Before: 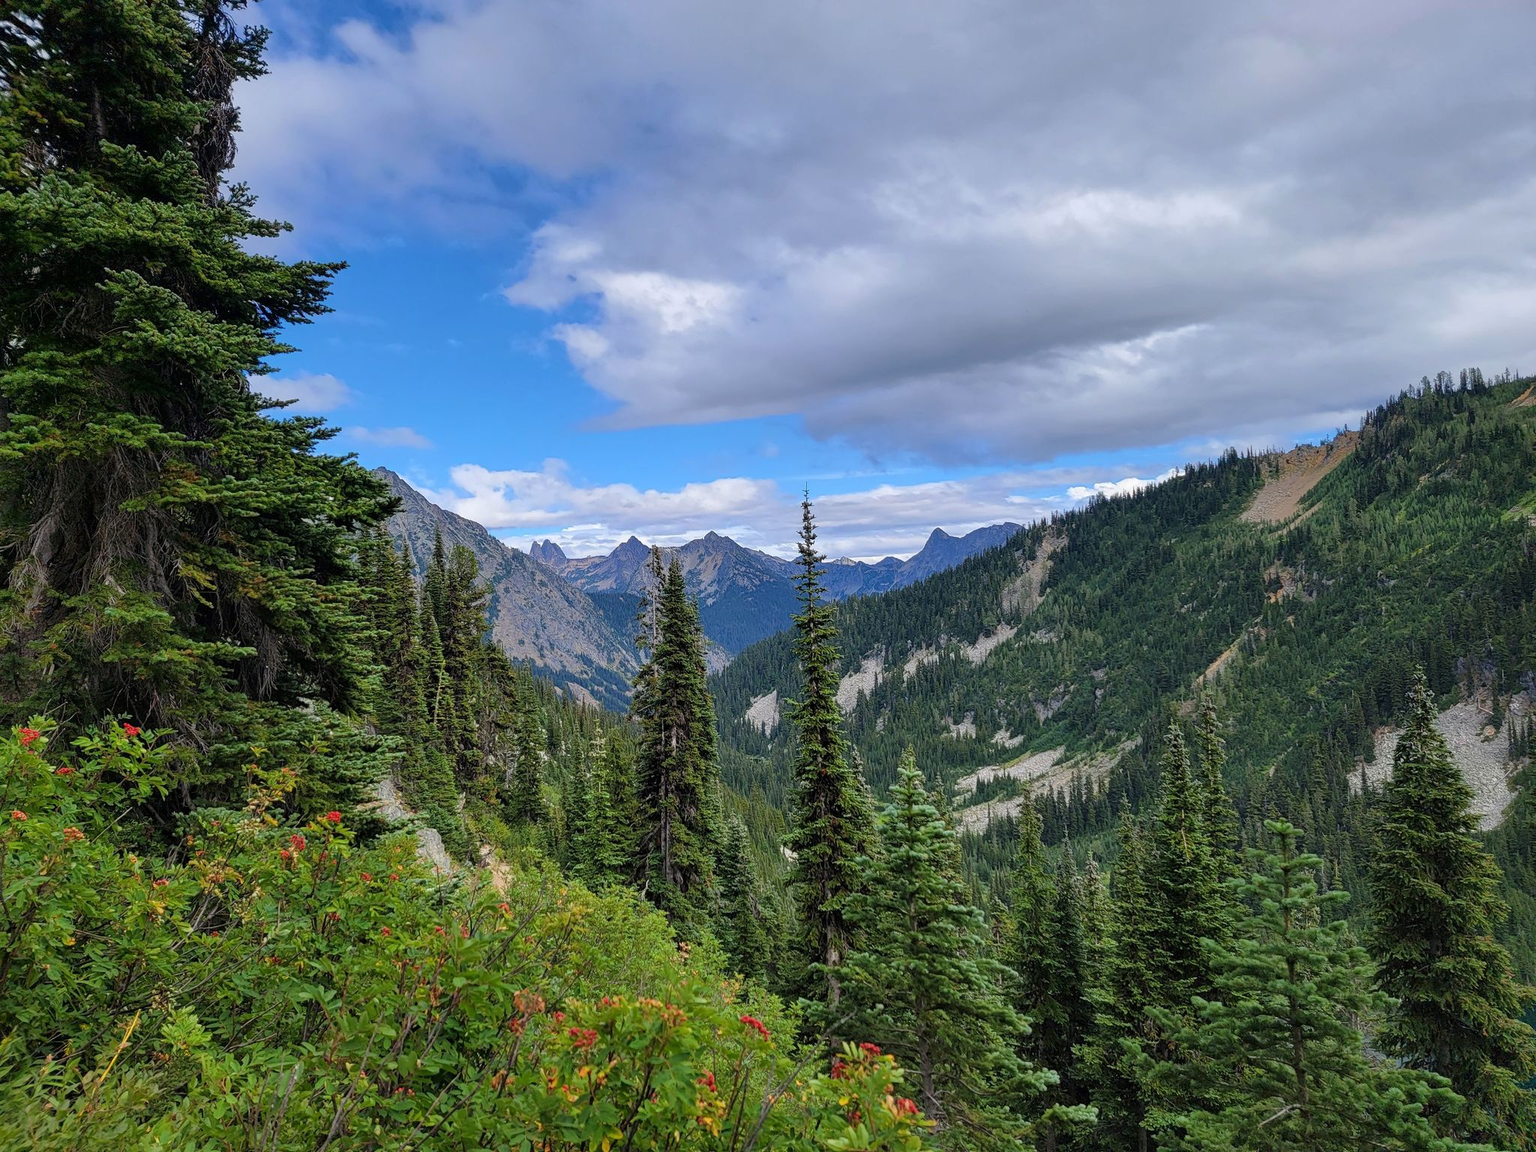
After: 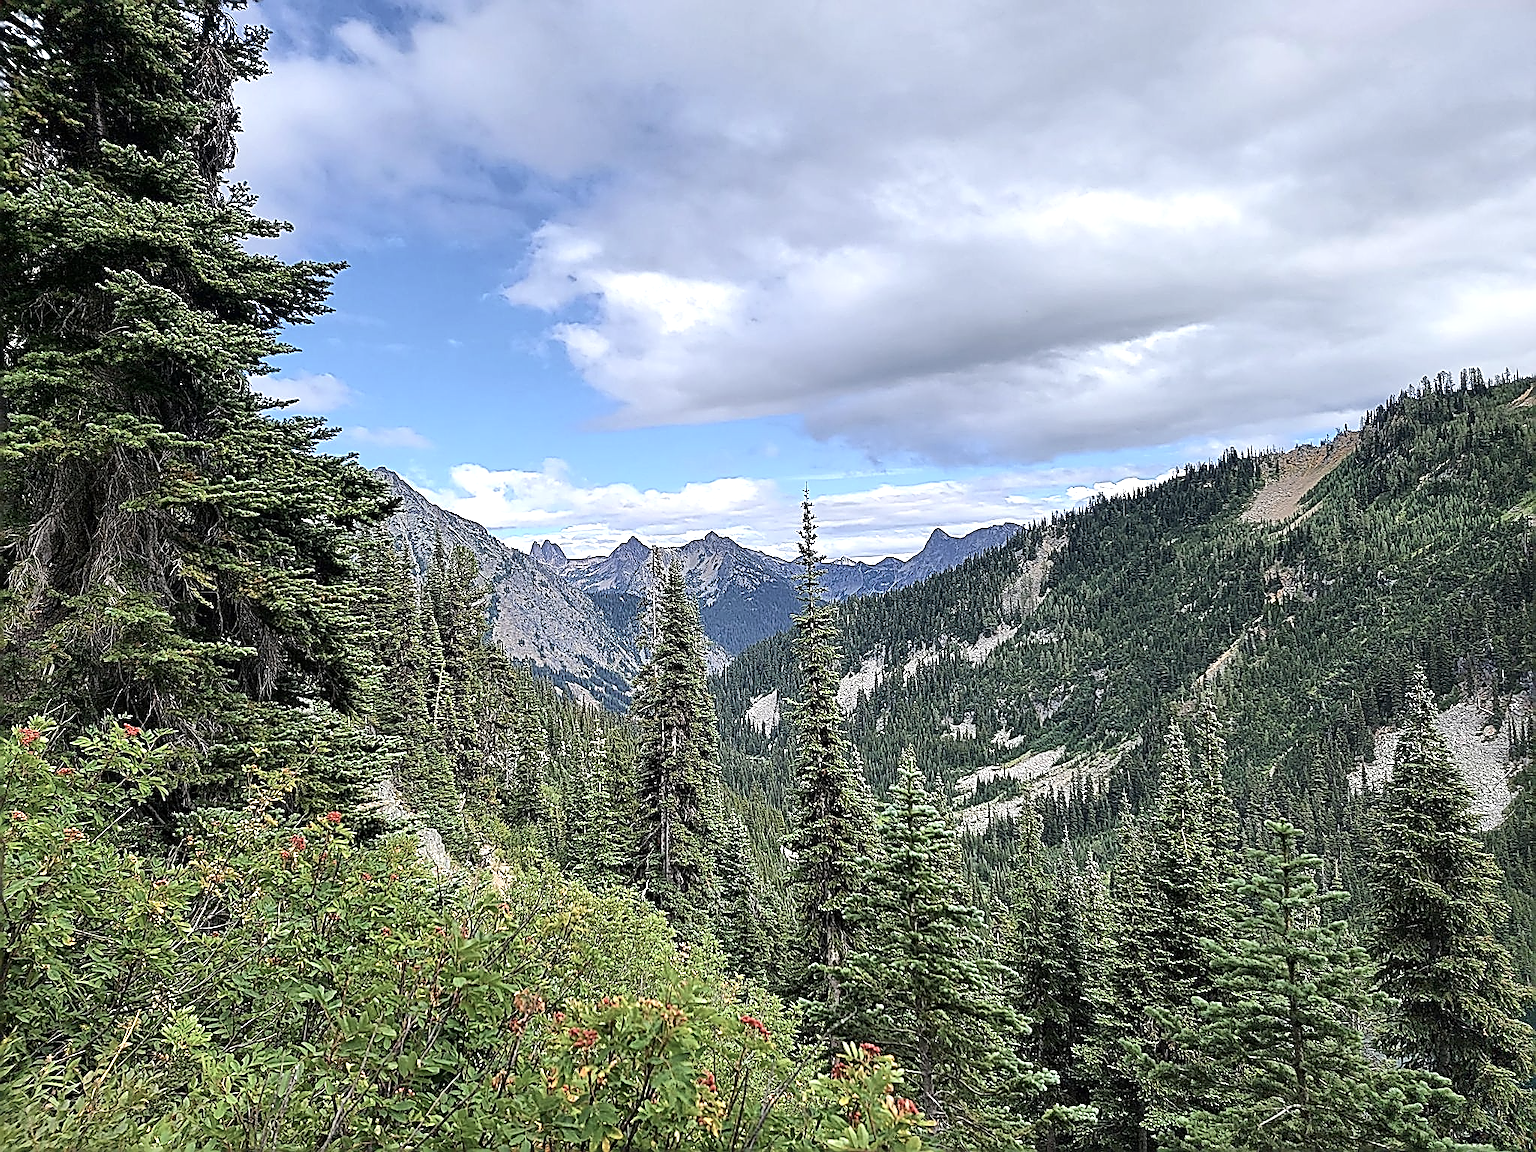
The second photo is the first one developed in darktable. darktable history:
sharpen: amount 2
exposure: exposure 0.648 EV, compensate highlight preservation false
contrast brightness saturation: contrast 0.1, saturation -0.36
